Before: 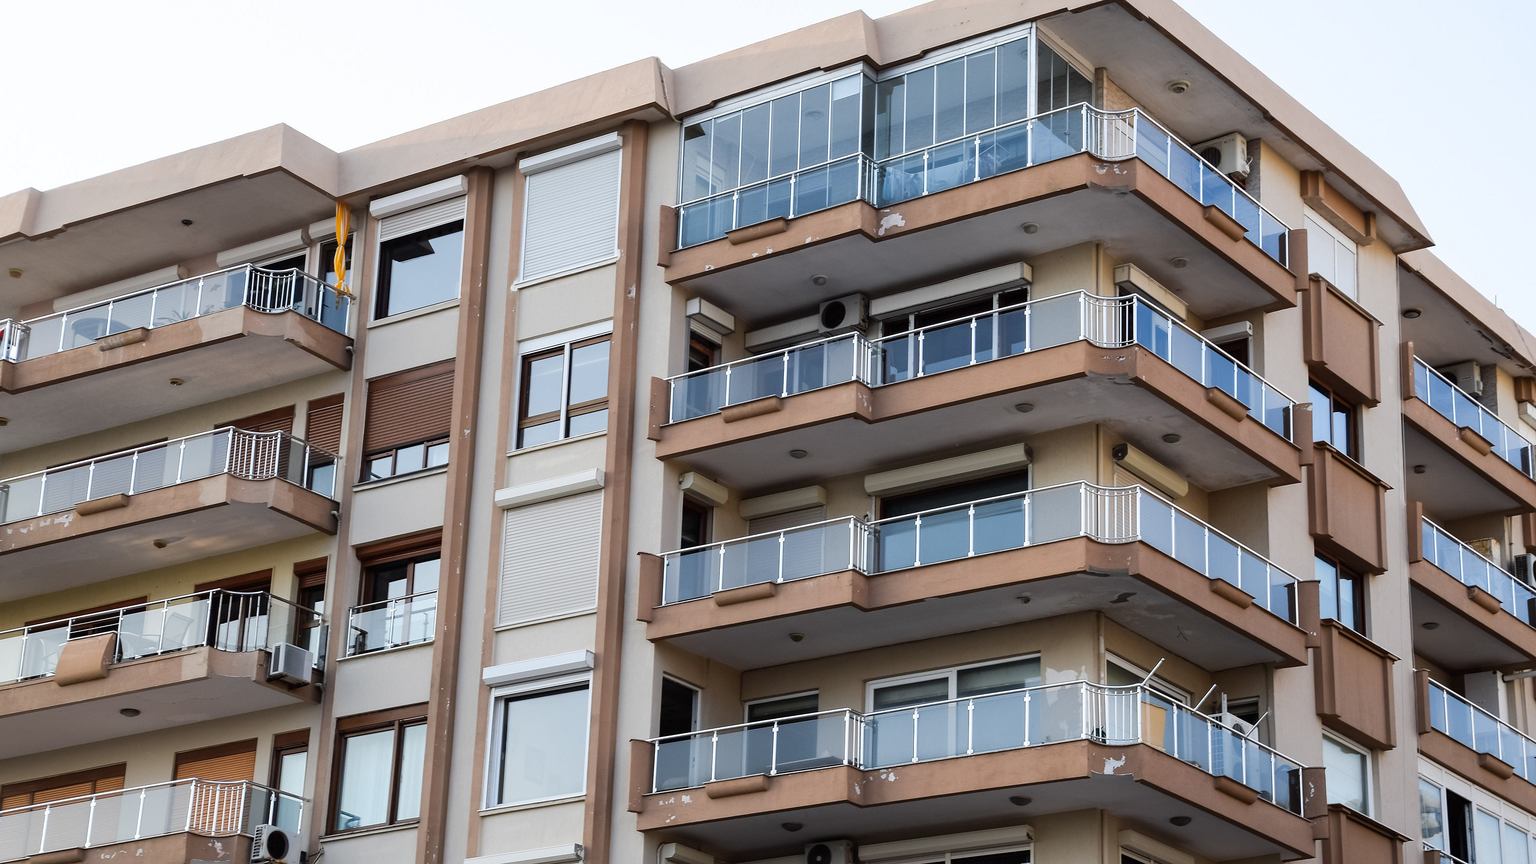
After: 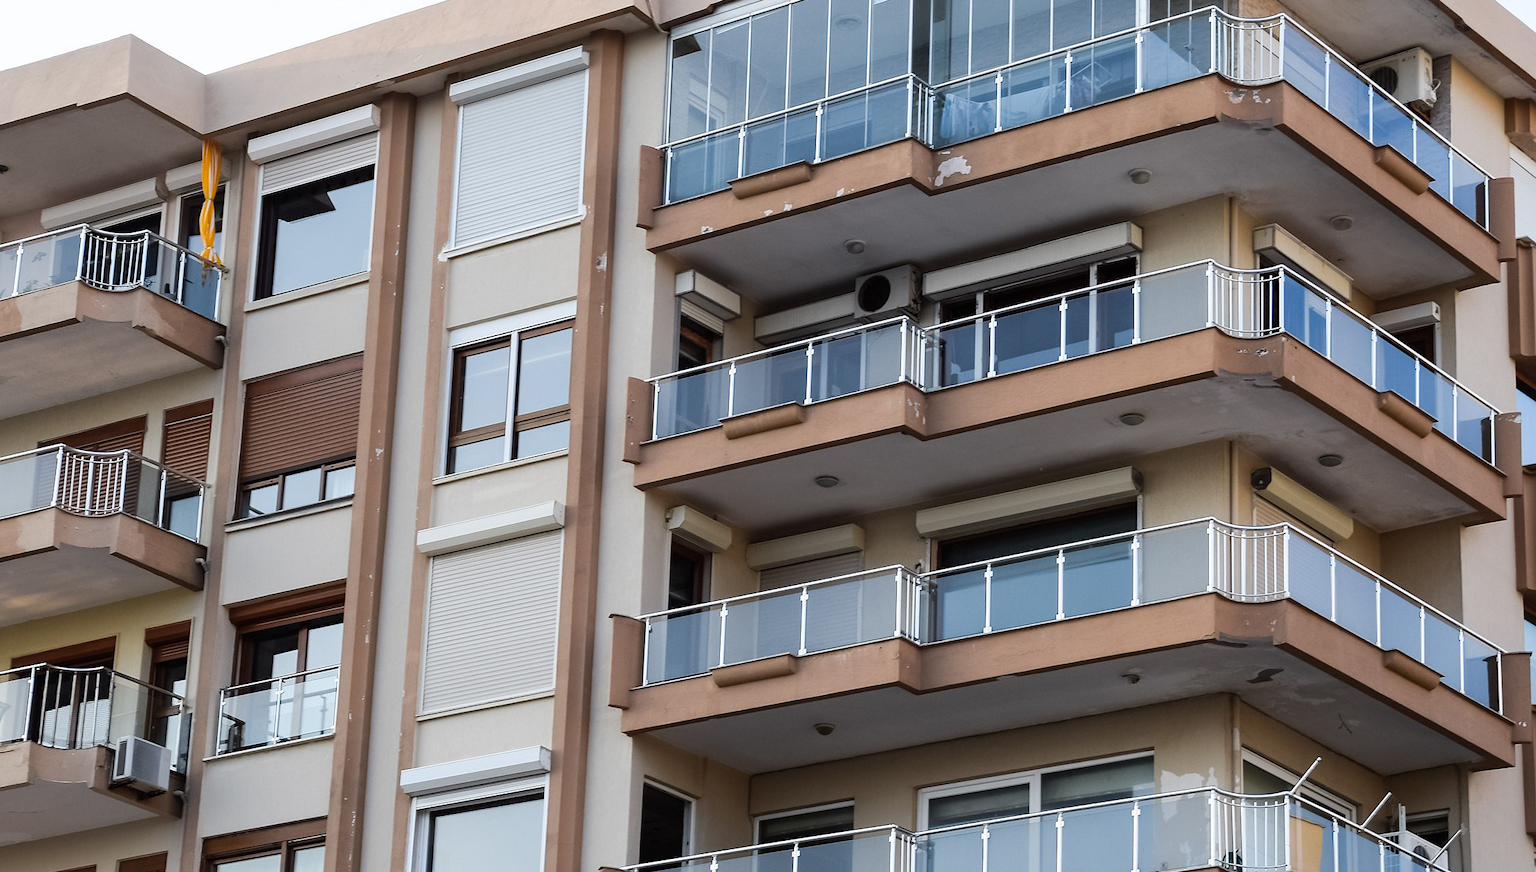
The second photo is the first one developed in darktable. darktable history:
crop and rotate: left 12.163%, top 11.329%, right 13.802%, bottom 13.901%
